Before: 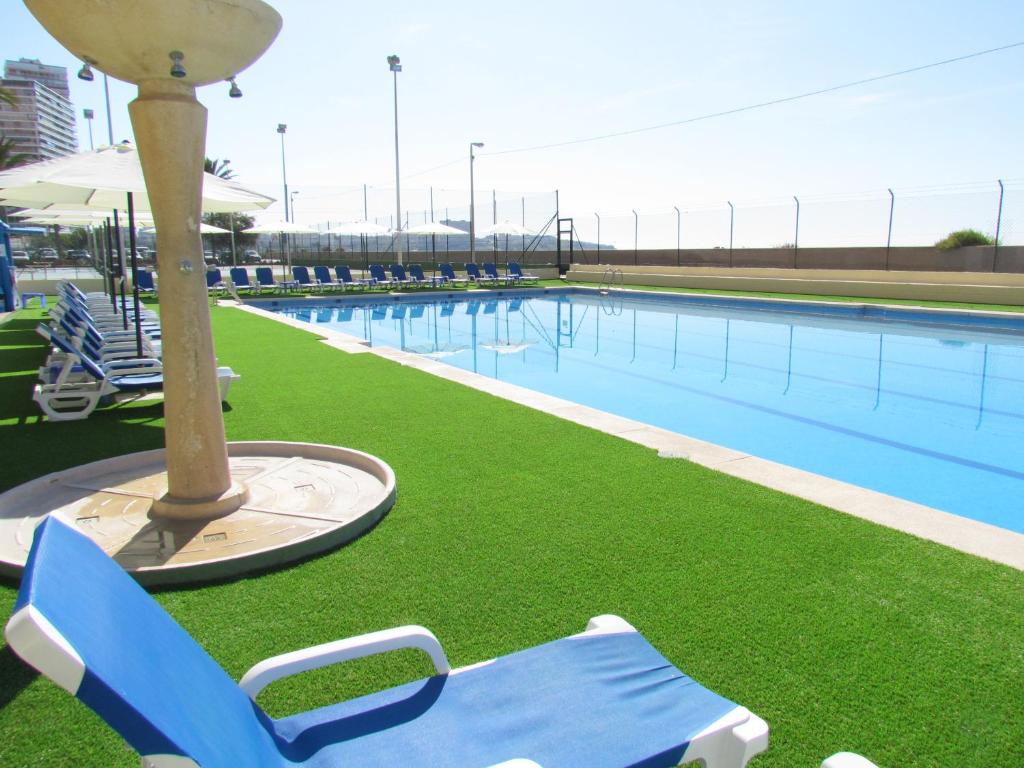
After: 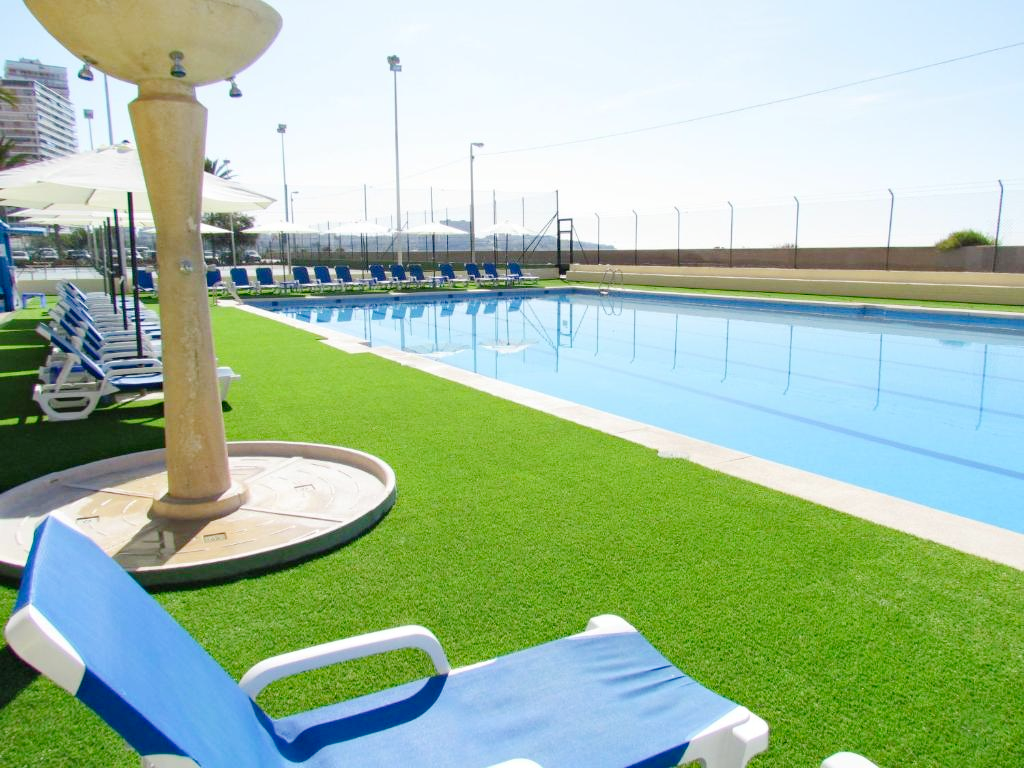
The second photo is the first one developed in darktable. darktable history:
haze removal: on, module defaults
tone equalizer: on, module defaults
color correction: highlights a* -0.155, highlights b* 0.115
tone curve: curves: ch0 [(0, 0.01) (0.052, 0.045) (0.136, 0.133) (0.29, 0.332) (0.453, 0.531) (0.676, 0.751) (0.89, 0.919) (1, 1)]; ch1 [(0, 0) (0.094, 0.081) (0.285, 0.299) (0.385, 0.403) (0.447, 0.429) (0.495, 0.496) (0.544, 0.552) (0.589, 0.612) (0.722, 0.728) (1, 1)]; ch2 [(0, 0) (0.257, 0.217) (0.43, 0.421) (0.498, 0.507) (0.531, 0.544) (0.56, 0.579) (0.625, 0.642) (1, 1)], preserve colors none
